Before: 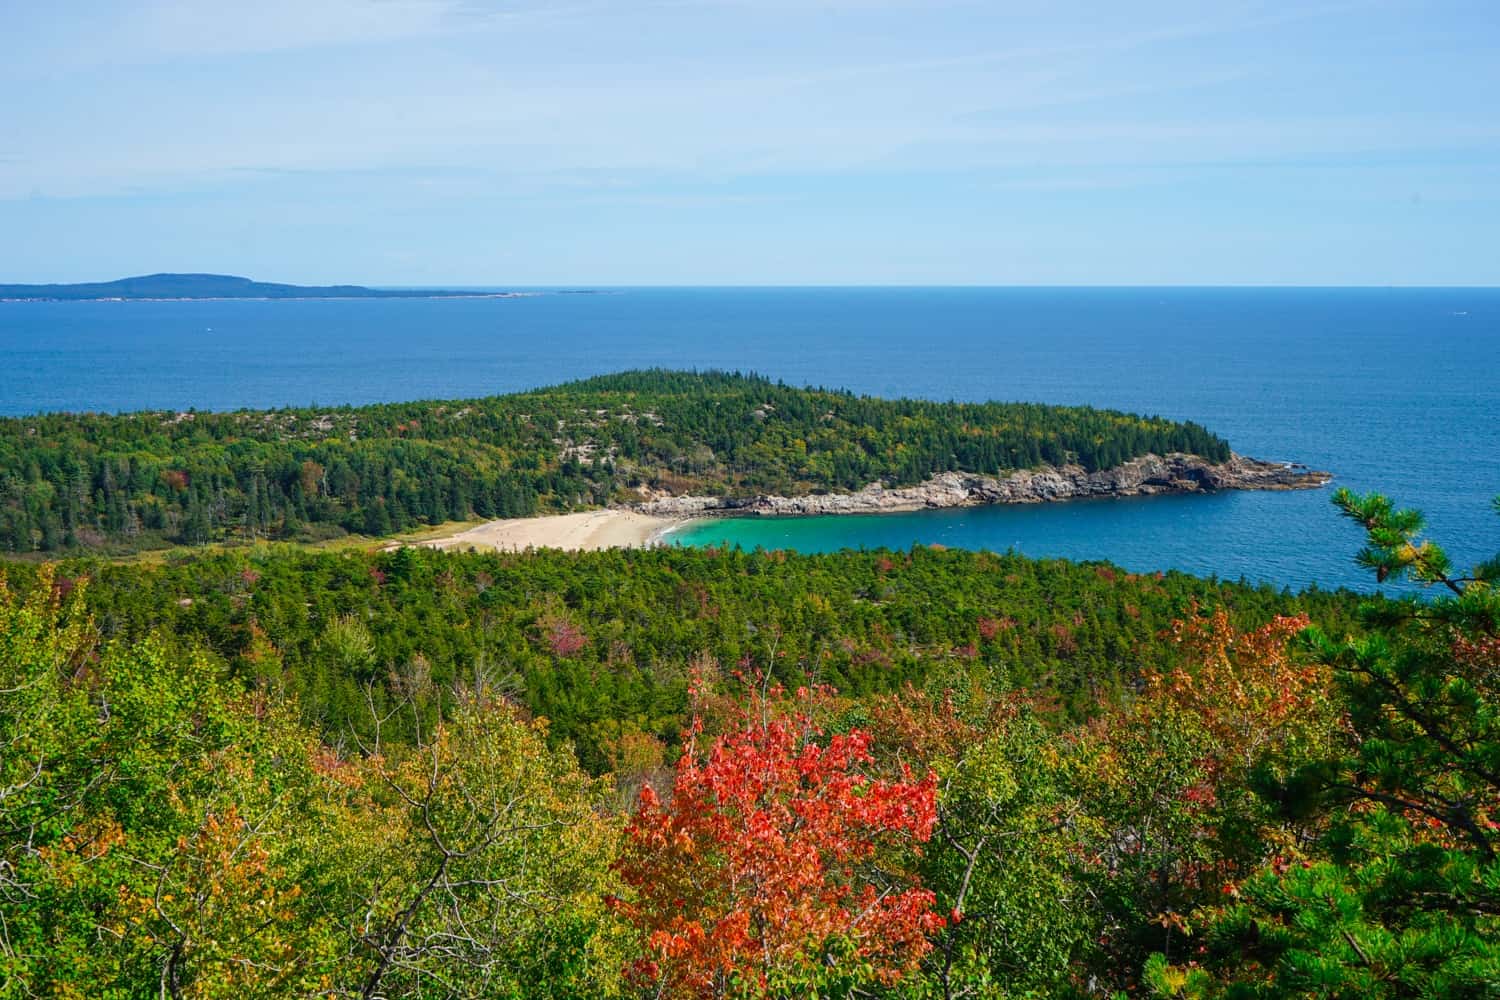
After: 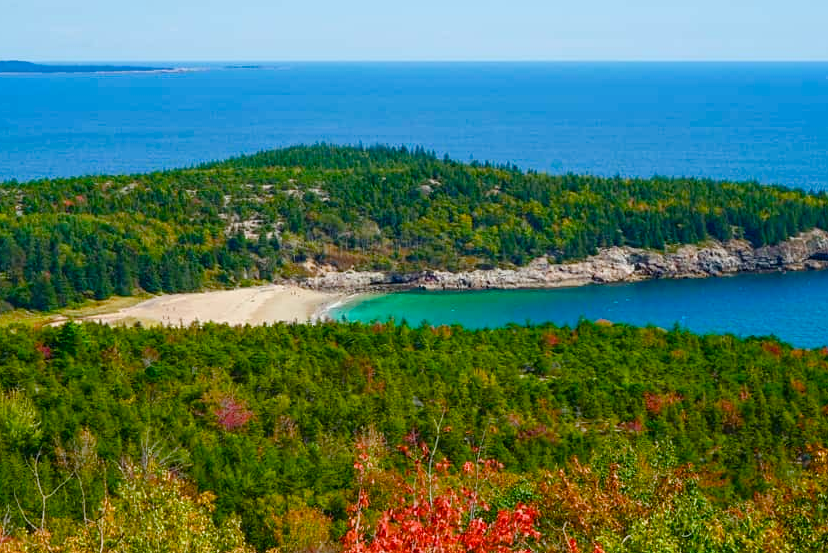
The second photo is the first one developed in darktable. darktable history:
color balance rgb: perceptual saturation grading › global saturation 20%, perceptual saturation grading › highlights -49.366%, perceptual saturation grading › shadows 24.562%, global vibrance 44.33%
crop and rotate: left 22.292%, top 22.548%, right 22.462%, bottom 22.071%
